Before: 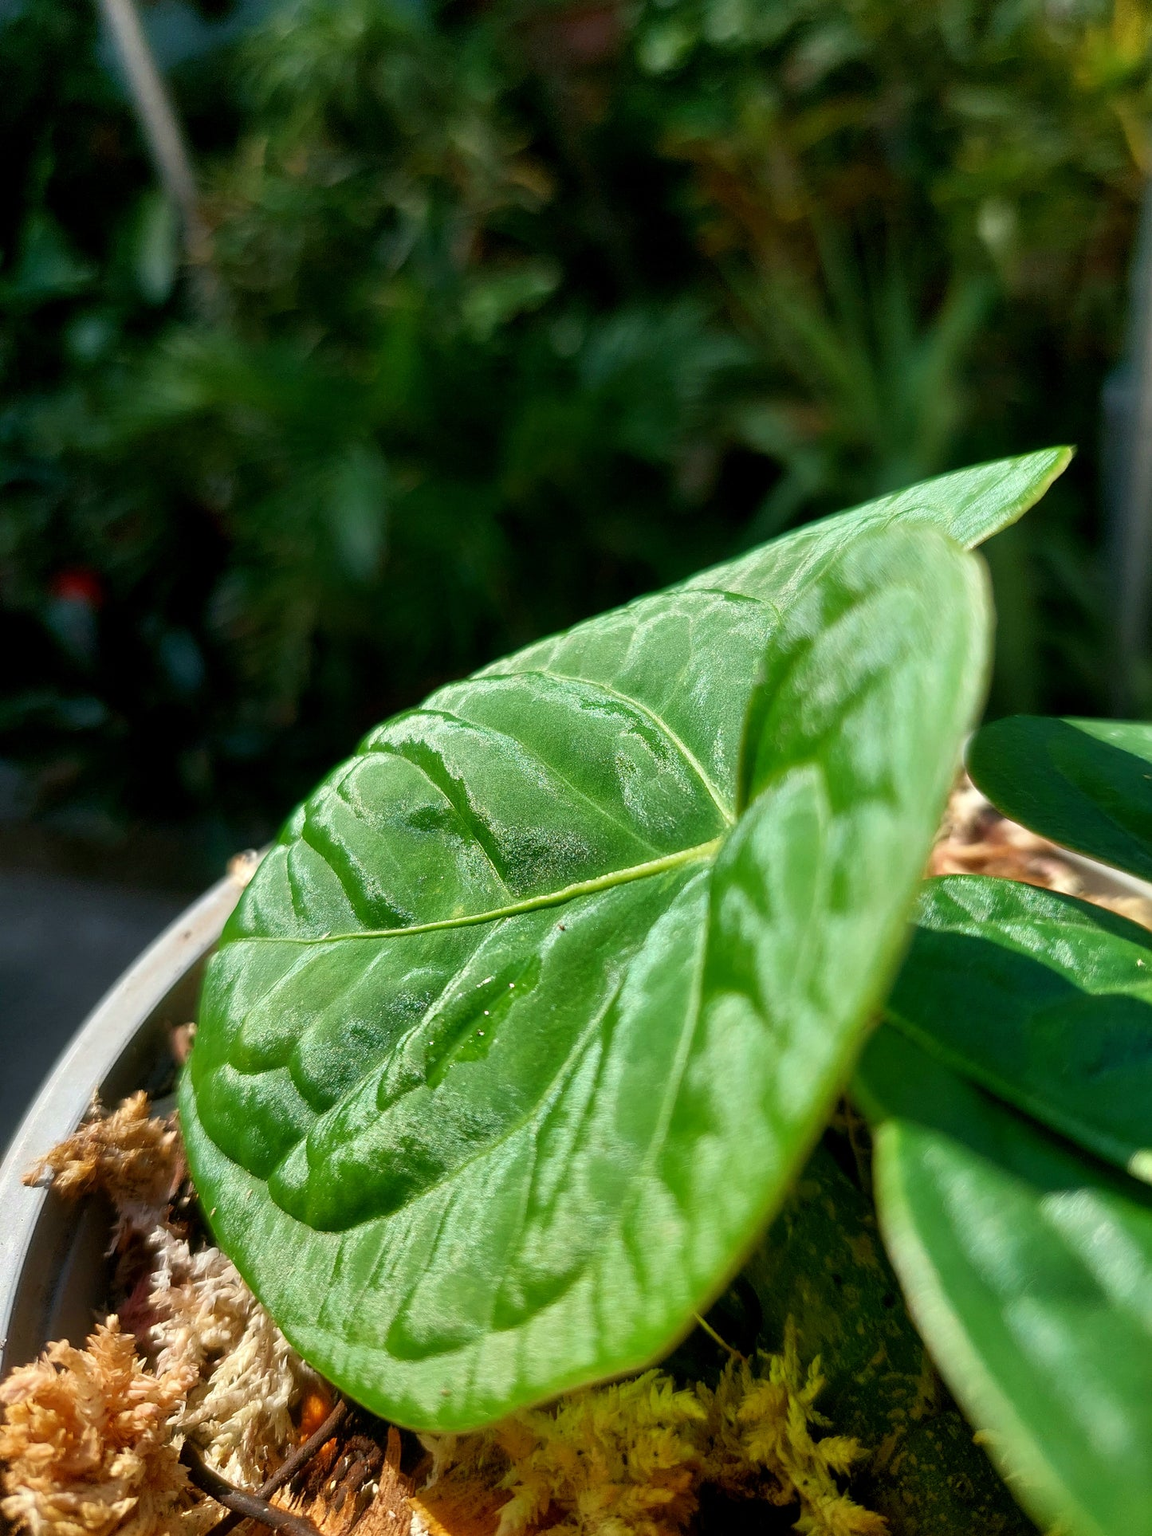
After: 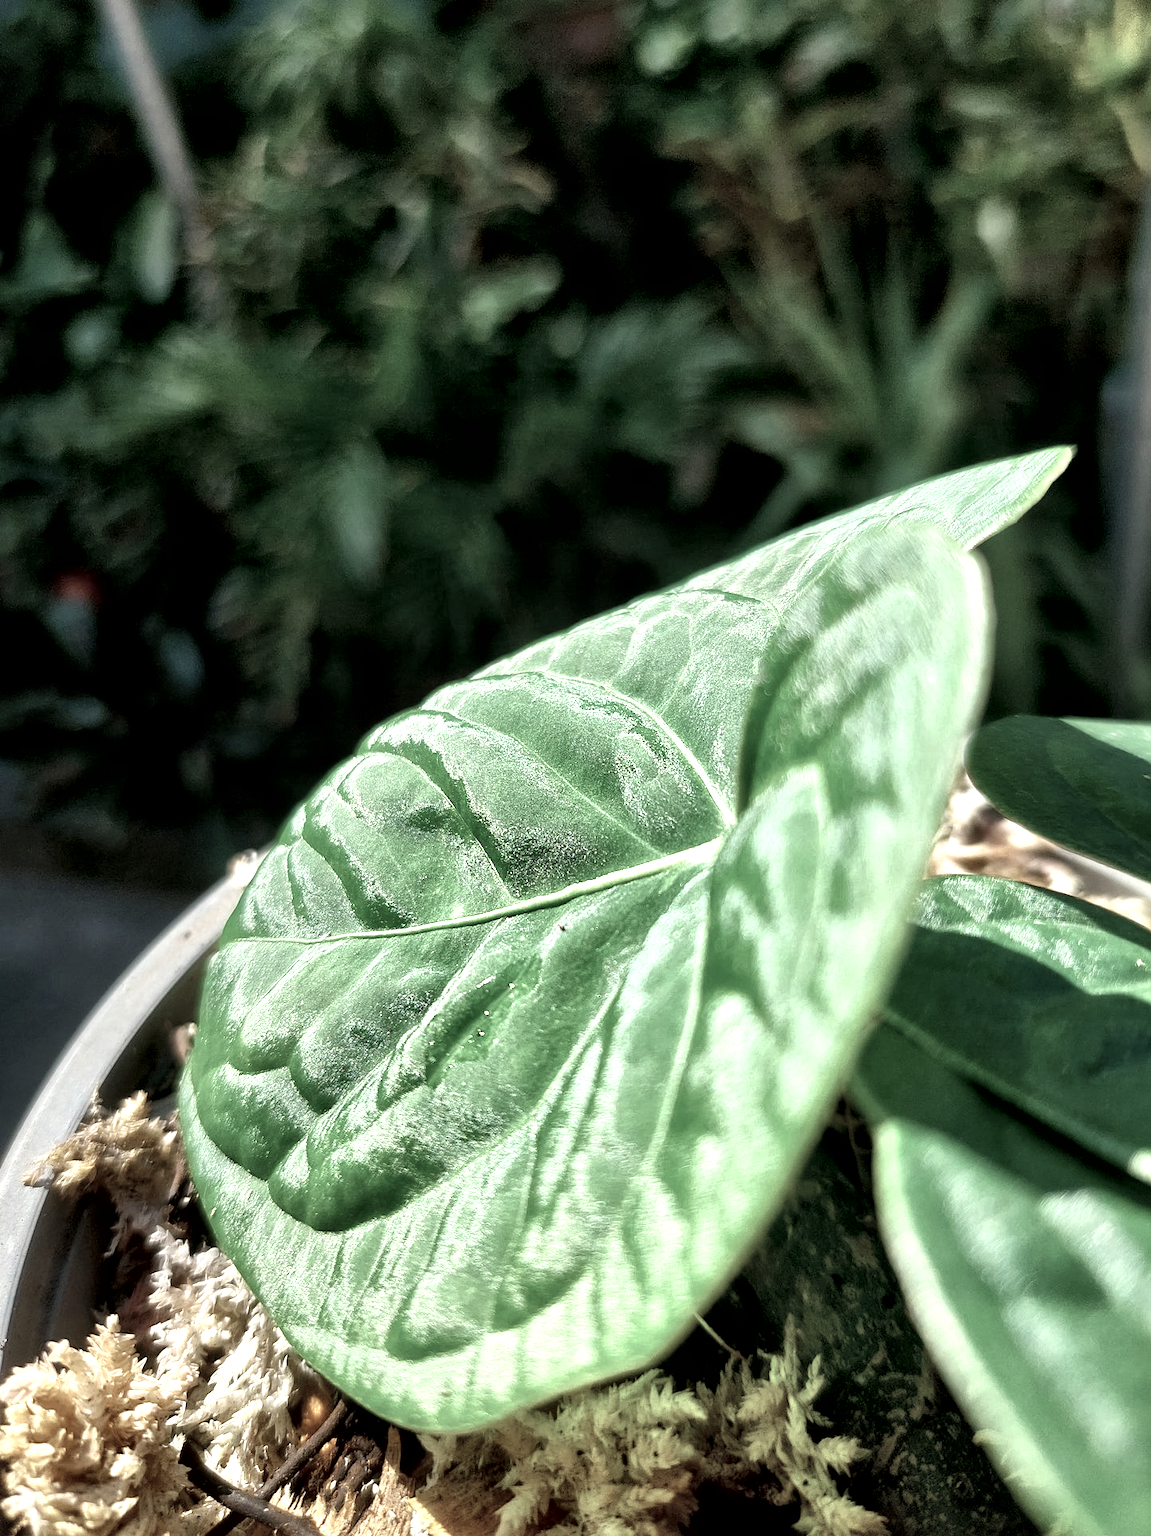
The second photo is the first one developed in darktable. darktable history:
color zones: curves: ch0 [(0.25, 0.667) (0.758, 0.368)]; ch1 [(0.215, 0.245) (0.761, 0.373)]; ch2 [(0.247, 0.554) (0.761, 0.436)]
local contrast: mode bilateral grid, contrast 20, coarseness 50, detail 171%, midtone range 0.2
